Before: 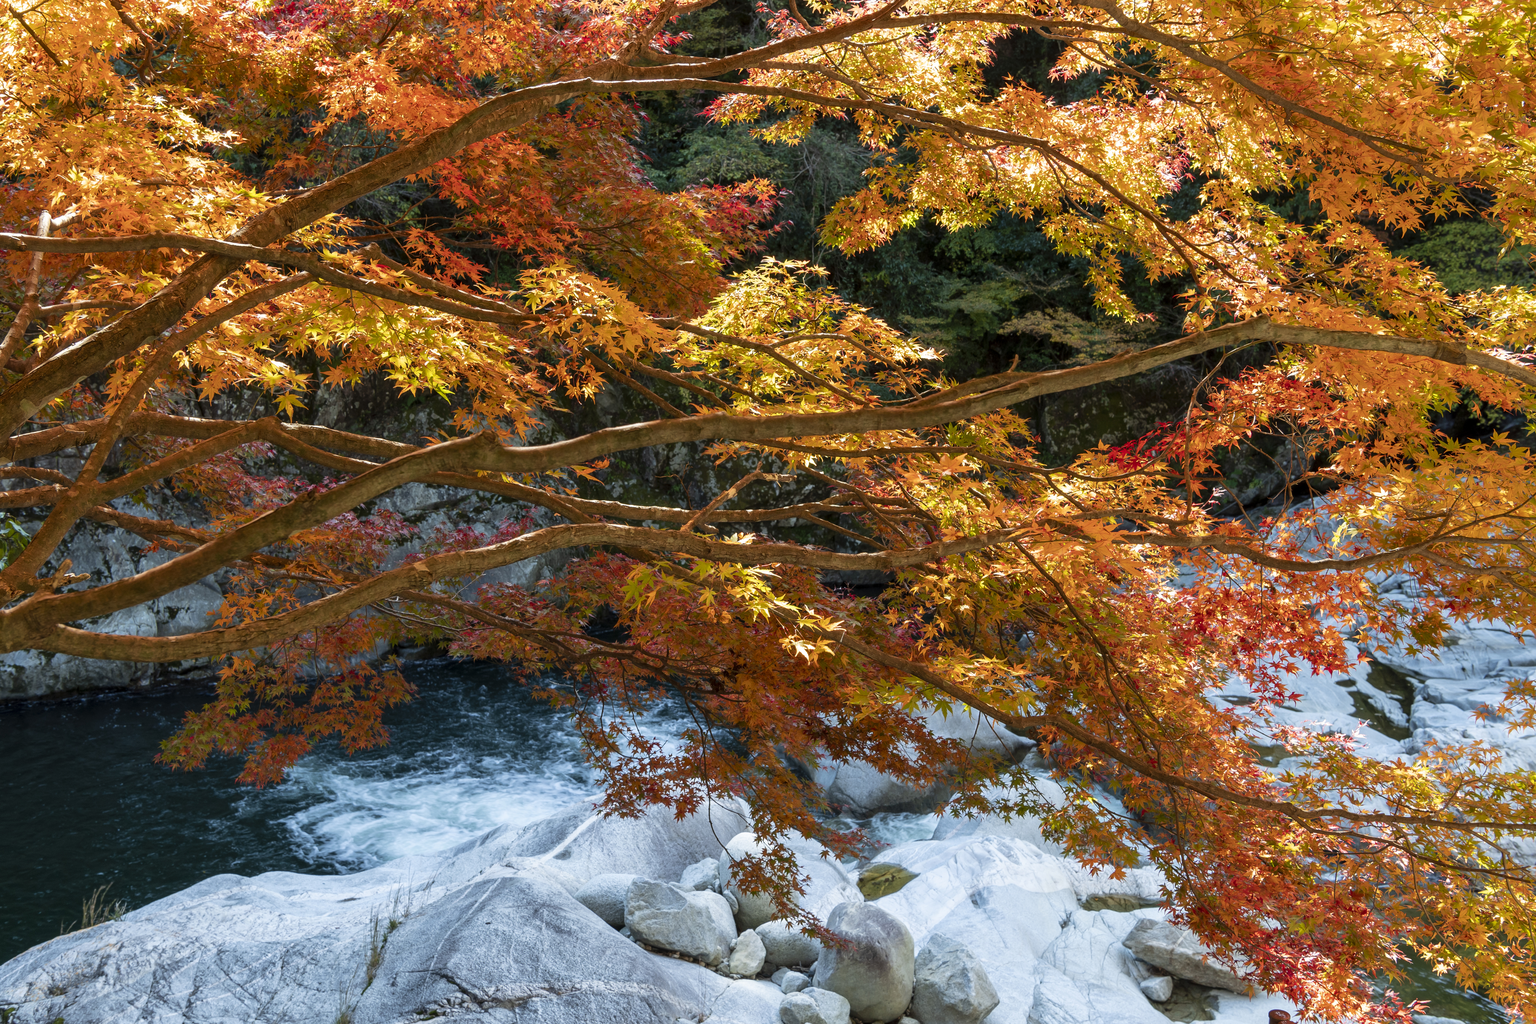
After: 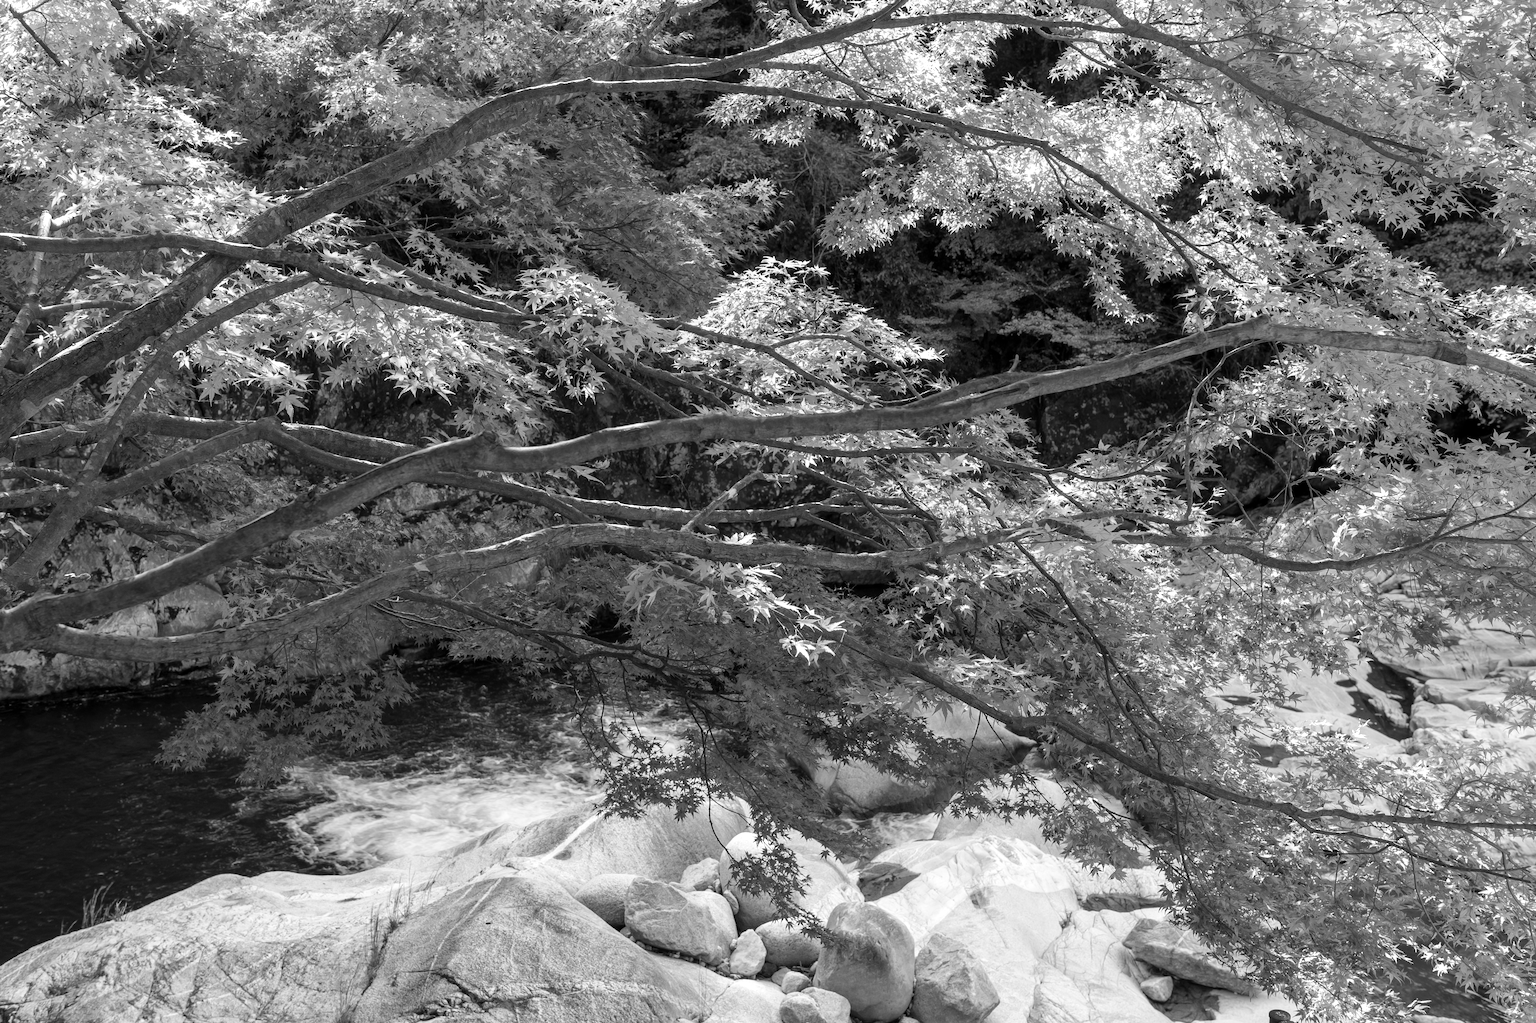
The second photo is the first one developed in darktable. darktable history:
exposure: exposure 0.207 EV, compensate highlight preservation false
monochrome: on, module defaults
